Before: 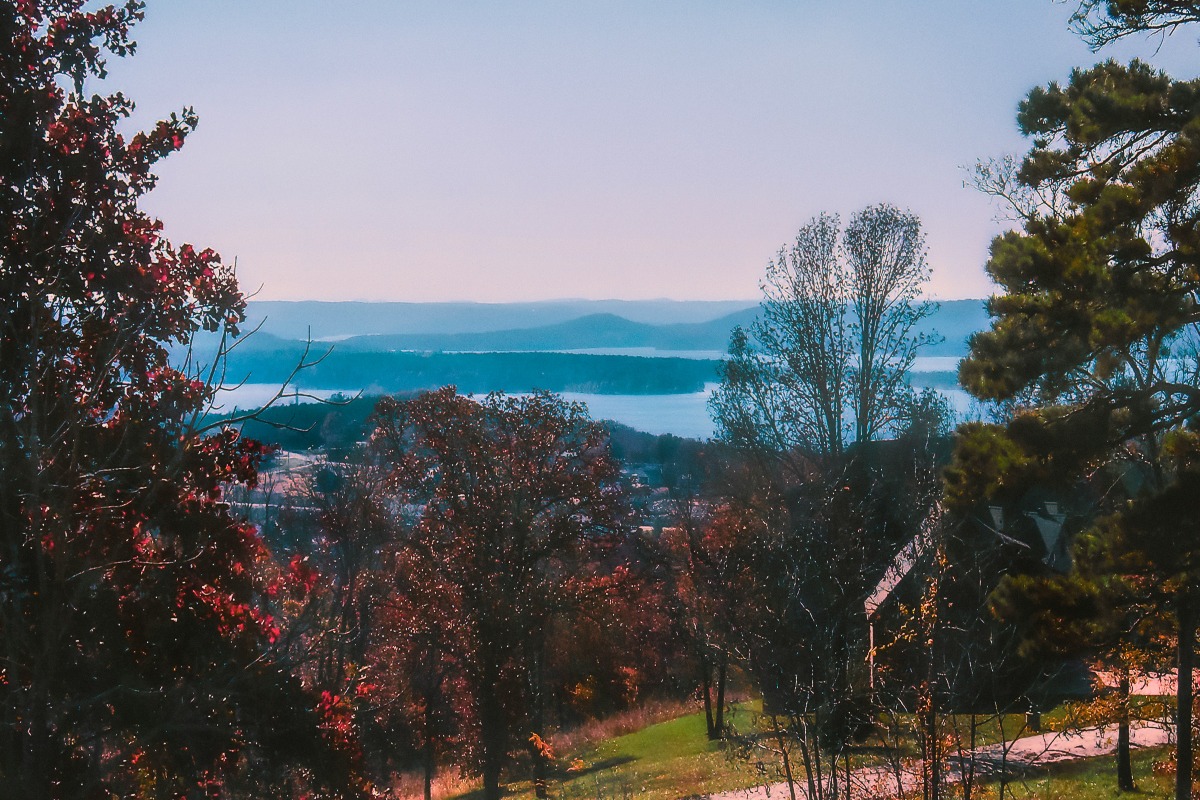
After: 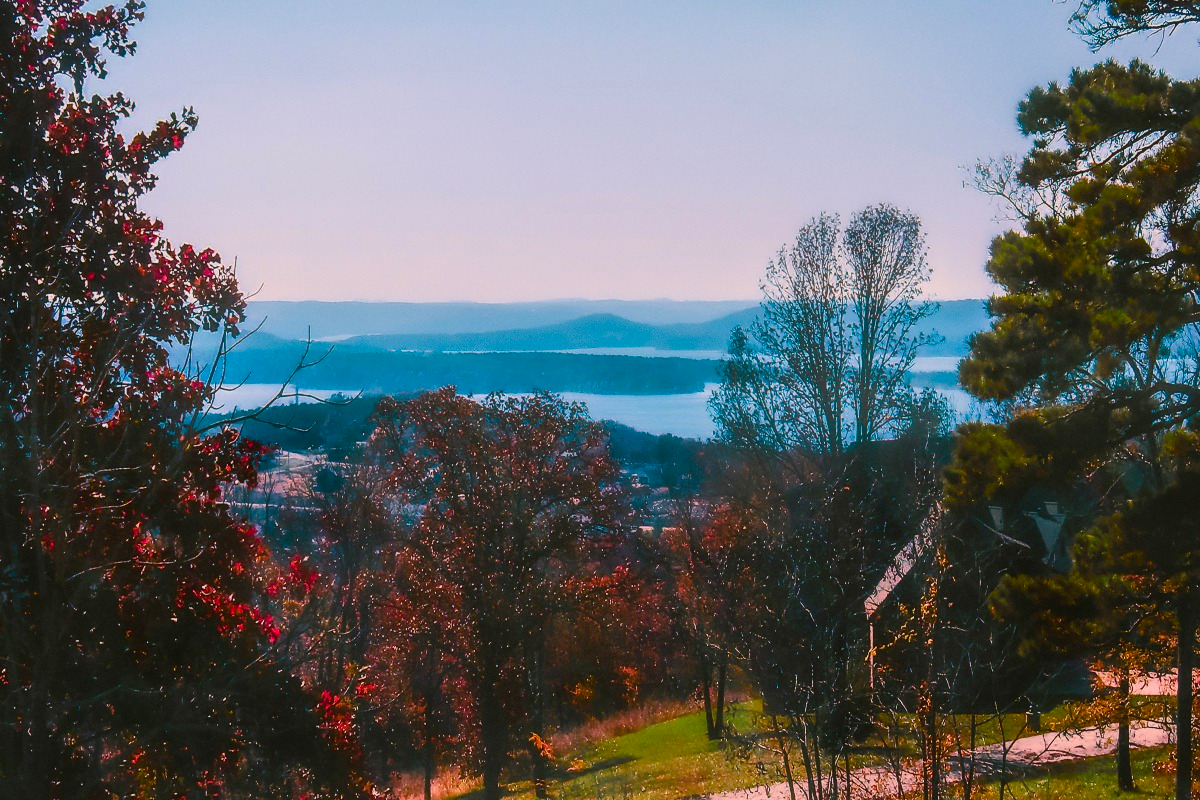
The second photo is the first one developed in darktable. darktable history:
color balance rgb: highlights gain › chroma 0.172%, highlights gain › hue 332.95°, perceptual saturation grading › global saturation 20%, perceptual saturation grading › highlights -25.369%, perceptual saturation grading › shadows 25.027%, global vibrance 20.809%
